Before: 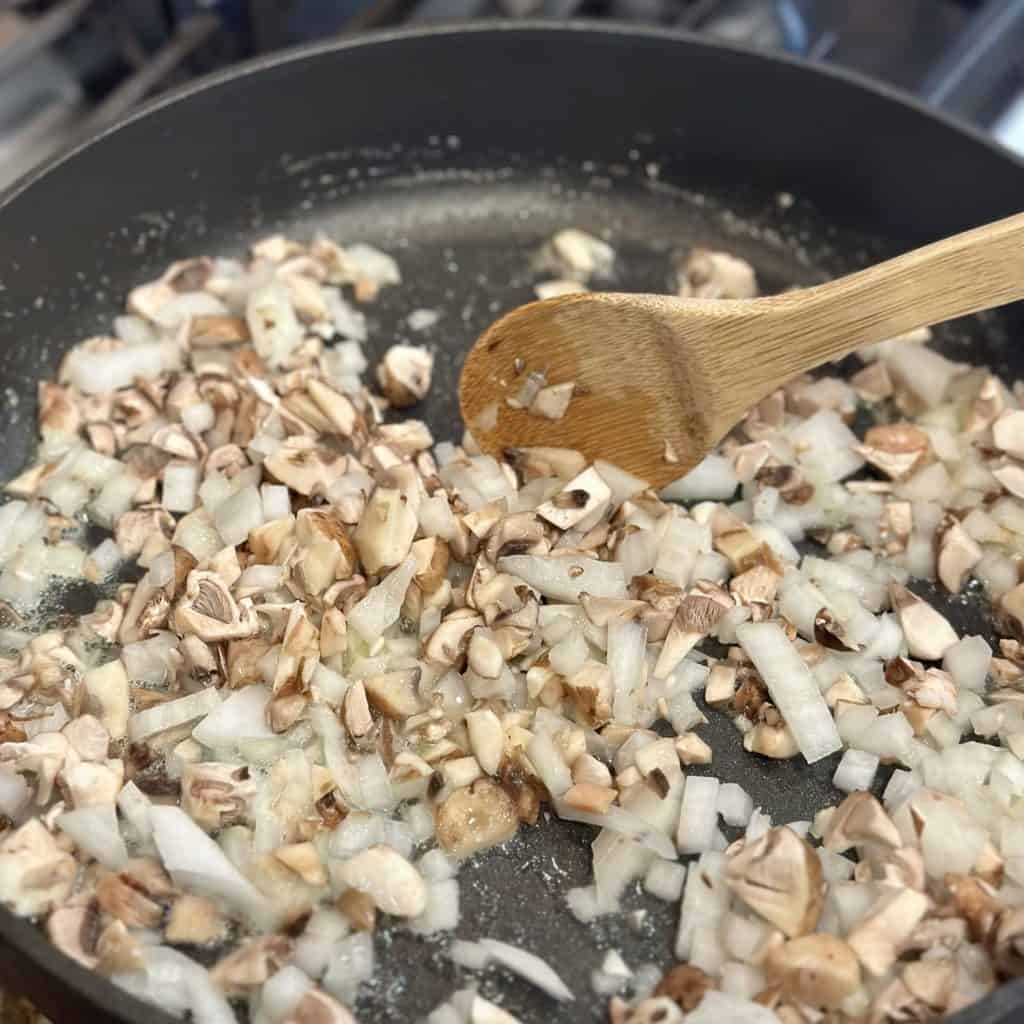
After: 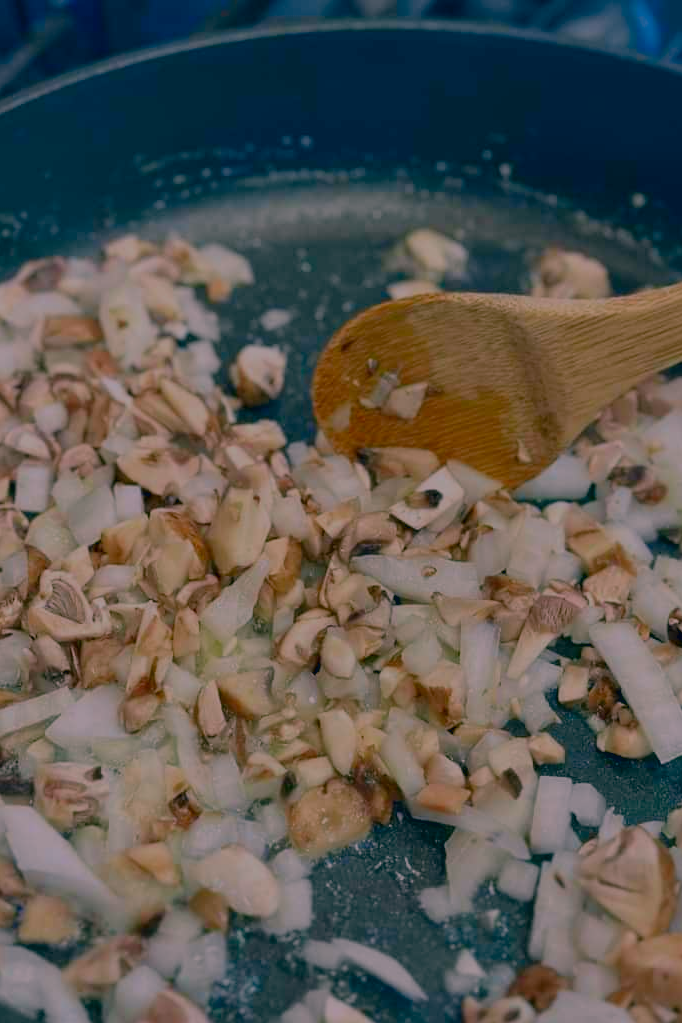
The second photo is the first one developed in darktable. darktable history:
crop and rotate: left 14.372%, right 18.992%
filmic rgb: middle gray luminance 2.74%, black relative exposure -9.89 EV, white relative exposure 6.98 EV, dynamic range scaling 10.05%, target black luminance 0%, hardness 3.18, latitude 43.62%, contrast 0.667, highlights saturation mix 4.45%, shadows ↔ highlights balance 12.92%
contrast brightness saturation: brightness -0.248, saturation 0.205
color correction: highlights a* 17.24, highlights b* 0.289, shadows a* -14.85, shadows b* -13.9, saturation 1.46
